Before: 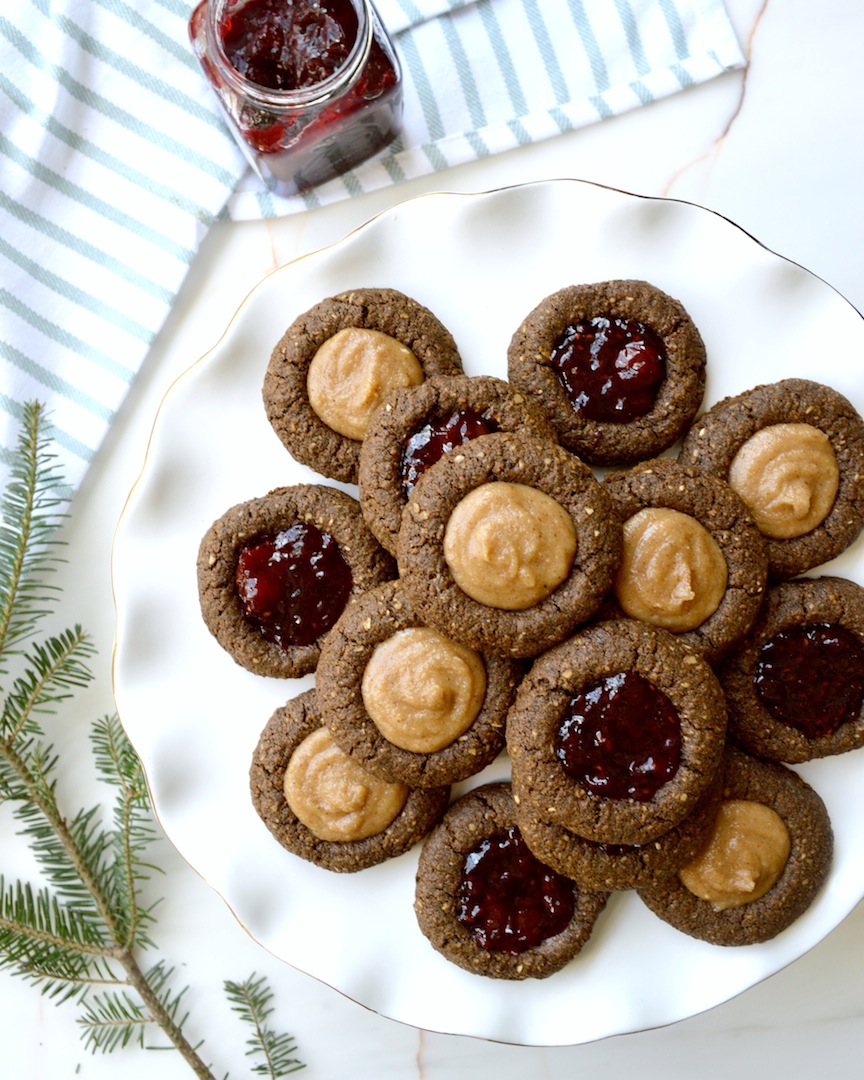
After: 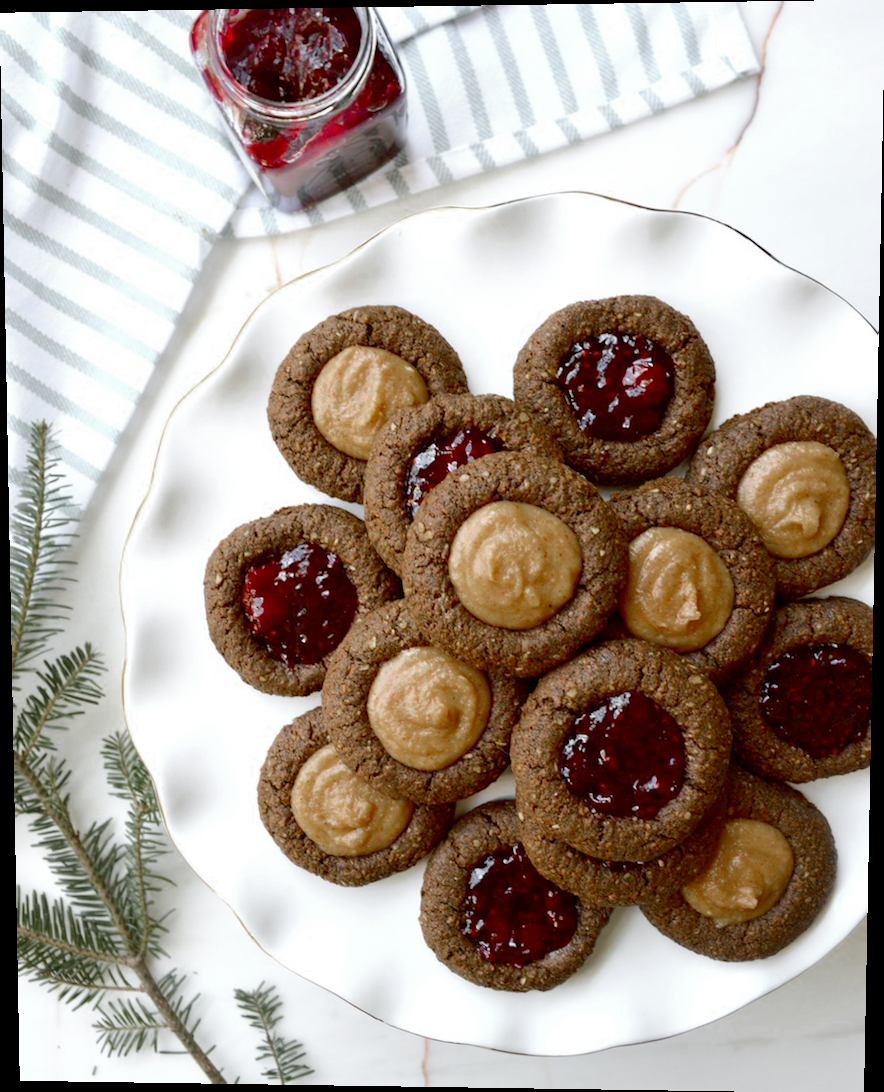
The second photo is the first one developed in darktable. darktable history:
rotate and perspective: lens shift (vertical) 0.048, lens shift (horizontal) -0.024, automatic cropping off
base curve: curves: ch0 [(0, 0) (0.297, 0.298) (1, 1)], preserve colors none
color zones: curves: ch0 [(0, 0.48) (0.209, 0.398) (0.305, 0.332) (0.429, 0.493) (0.571, 0.5) (0.714, 0.5) (0.857, 0.5) (1, 0.48)]; ch1 [(0, 0.736) (0.143, 0.625) (0.225, 0.371) (0.429, 0.256) (0.571, 0.241) (0.714, 0.213) (0.857, 0.48) (1, 0.736)]; ch2 [(0, 0.448) (0.143, 0.498) (0.286, 0.5) (0.429, 0.5) (0.571, 0.5) (0.714, 0.5) (0.857, 0.5) (1, 0.448)]
